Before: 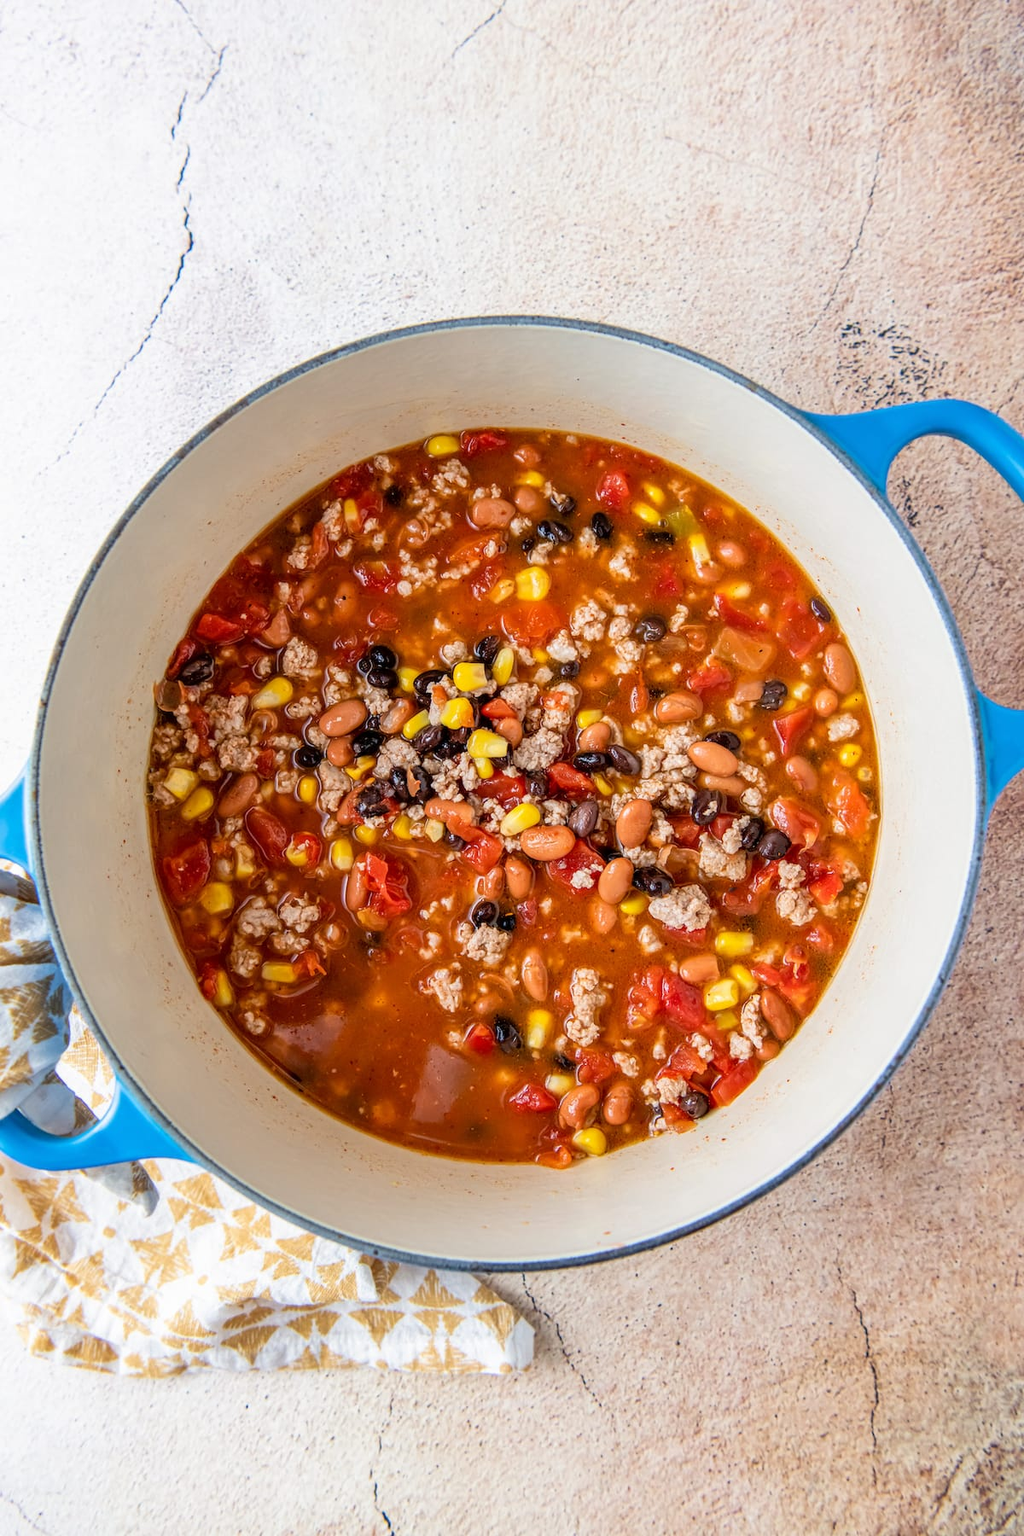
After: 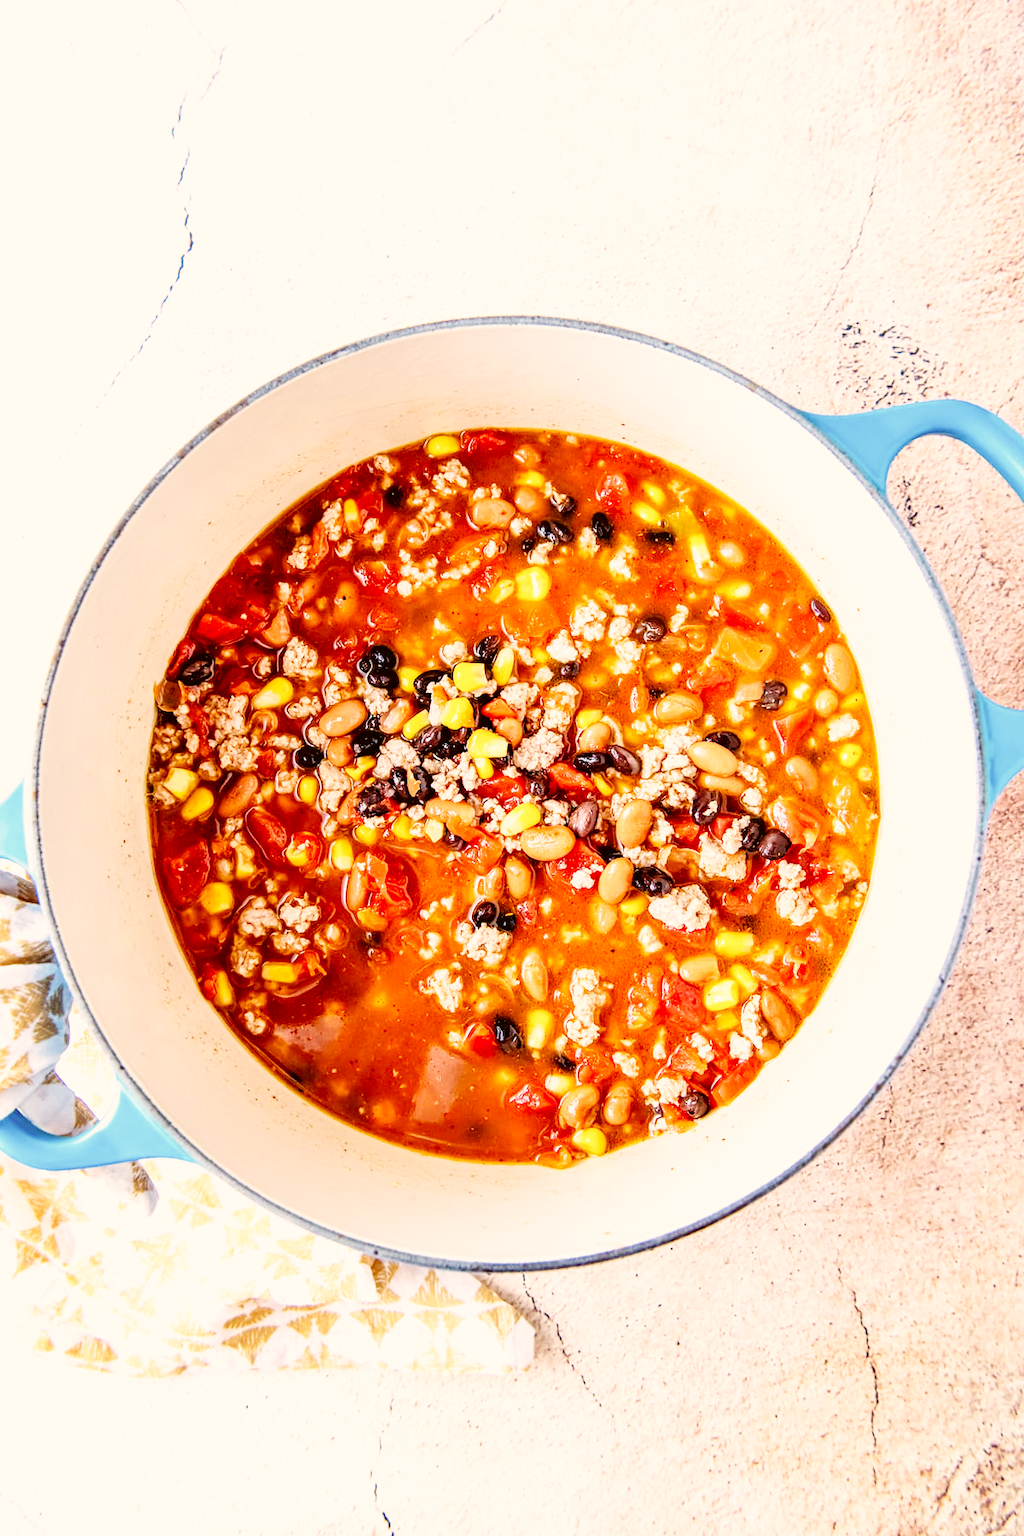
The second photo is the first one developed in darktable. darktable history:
color correction: highlights a* 6.27, highlights b* 8.19, shadows a* 5.94, shadows b* 7.23, saturation 0.9
base curve: curves: ch0 [(0, 0.003) (0.001, 0.002) (0.006, 0.004) (0.02, 0.022) (0.048, 0.086) (0.094, 0.234) (0.162, 0.431) (0.258, 0.629) (0.385, 0.8) (0.548, 0.918) (0.751, 0.988) (1, 1)], preserve colors none
